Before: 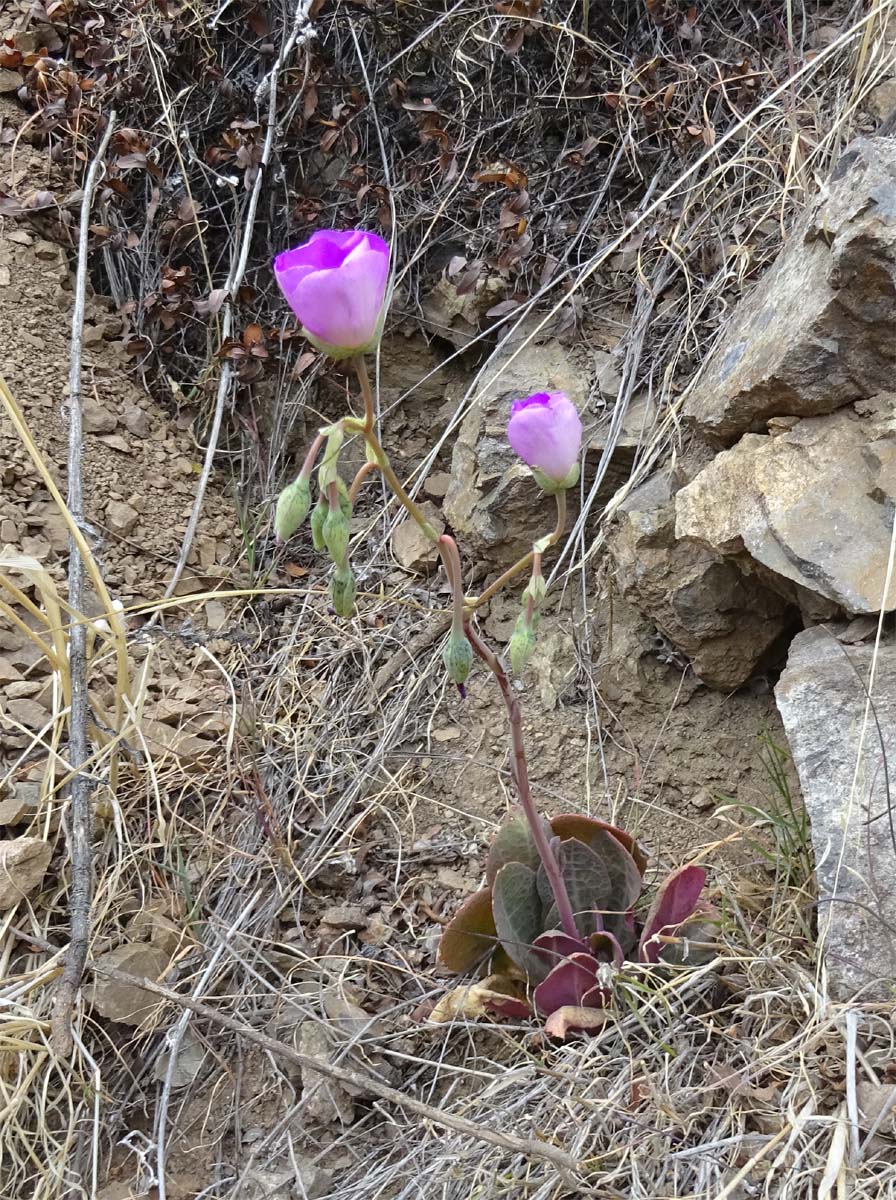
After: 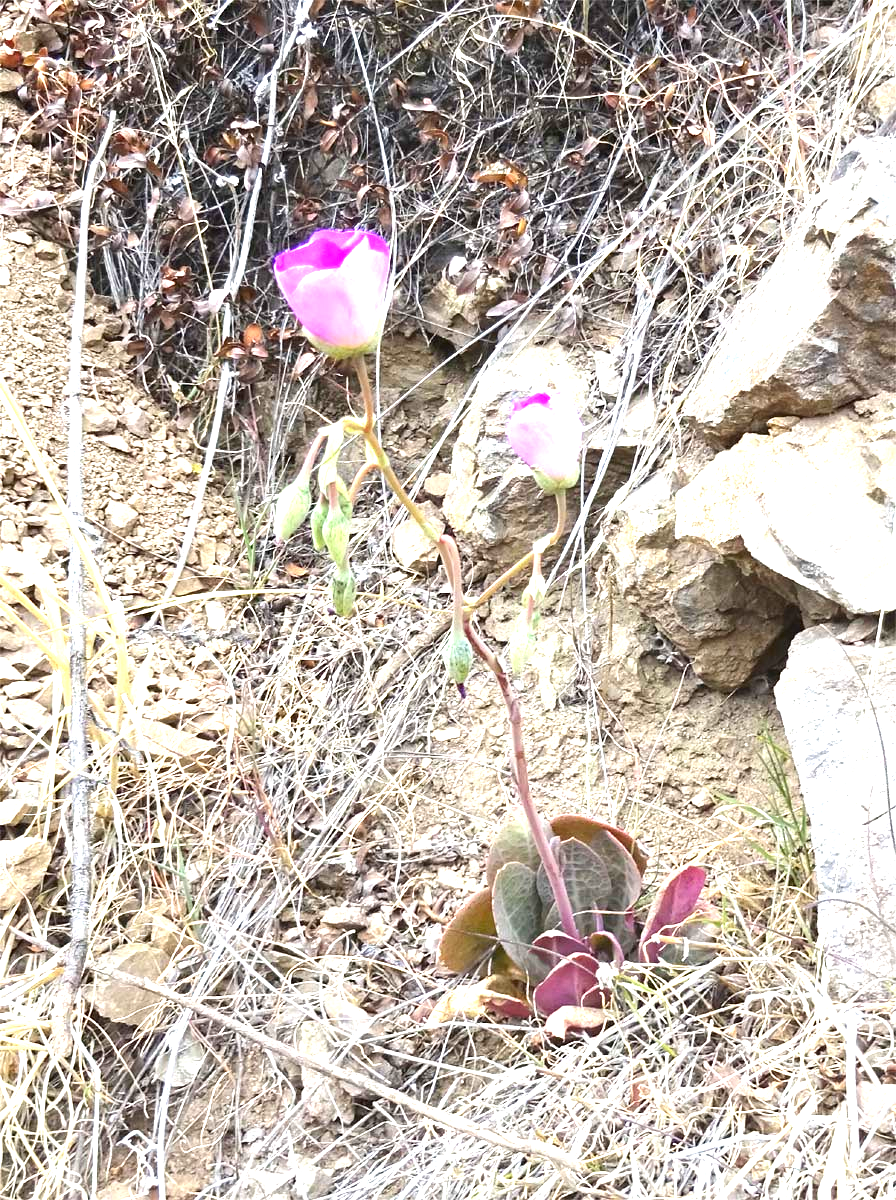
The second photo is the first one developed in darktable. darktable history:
exposure: black level correction 0, exposure 1.745 EV, compensate highlight preservation false
